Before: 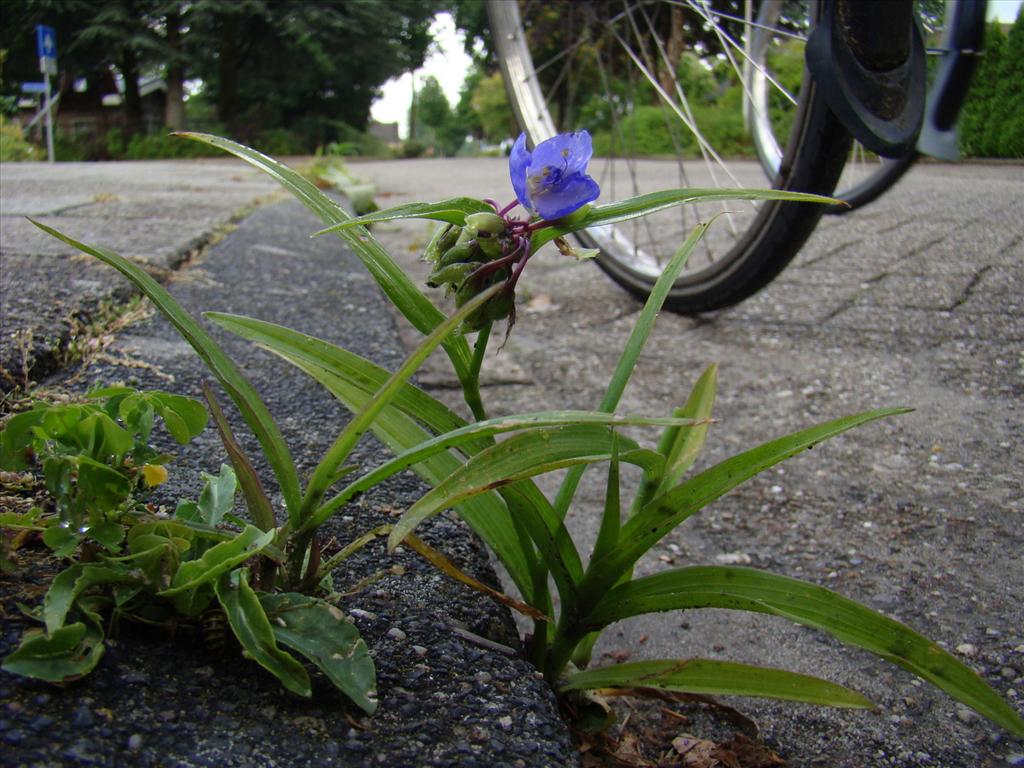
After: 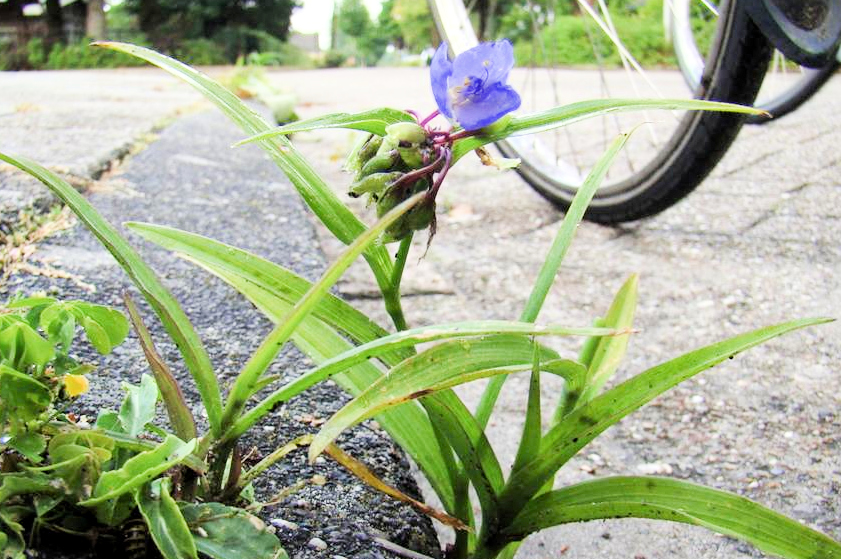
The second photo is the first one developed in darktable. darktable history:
filmic rgb: middle gray luminance 29.06%, black relative exposure -10.22 EV, white relative exposure 5.48 EV, target black luminance 0%, hardness 3.93, latitude 2.59%, contrast 1.122, highlights saturation mix 5.16%, shadows ↔ highlights balance 15.83%
contrast brightness saturation: saturation -0.046
local contrast: mode bilateral grid, contrast 21, coarseness 51, detail 119%, midtone range 0.2
crop: left 7.784%, top 11.743%, right 10.058%, bottom 15.395%
exposure: exposure 2.216 EV, compensate highlight preservation false
